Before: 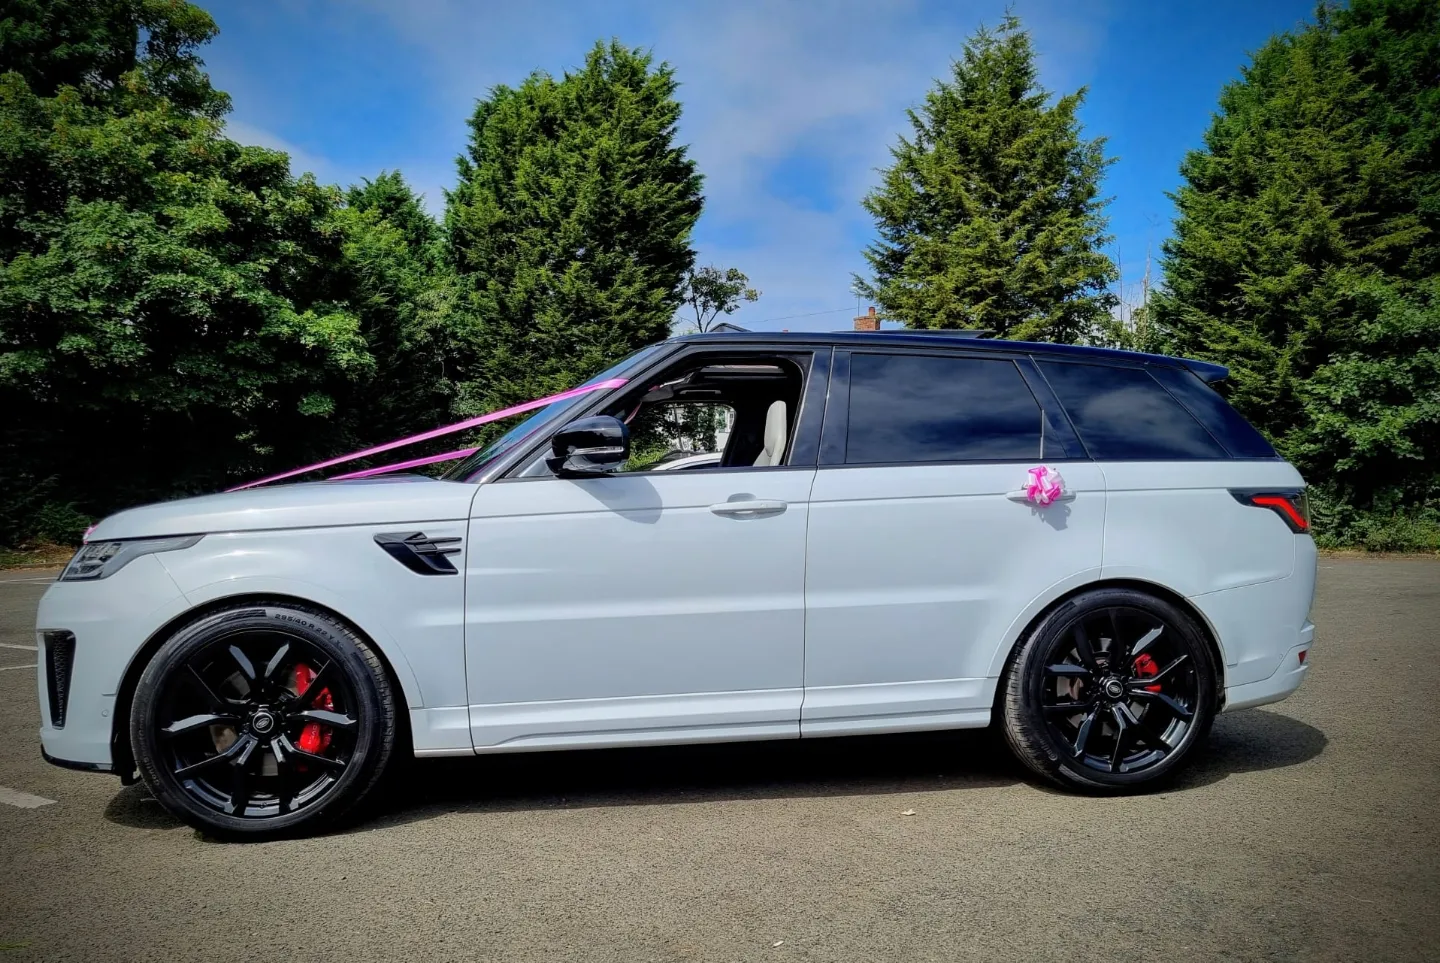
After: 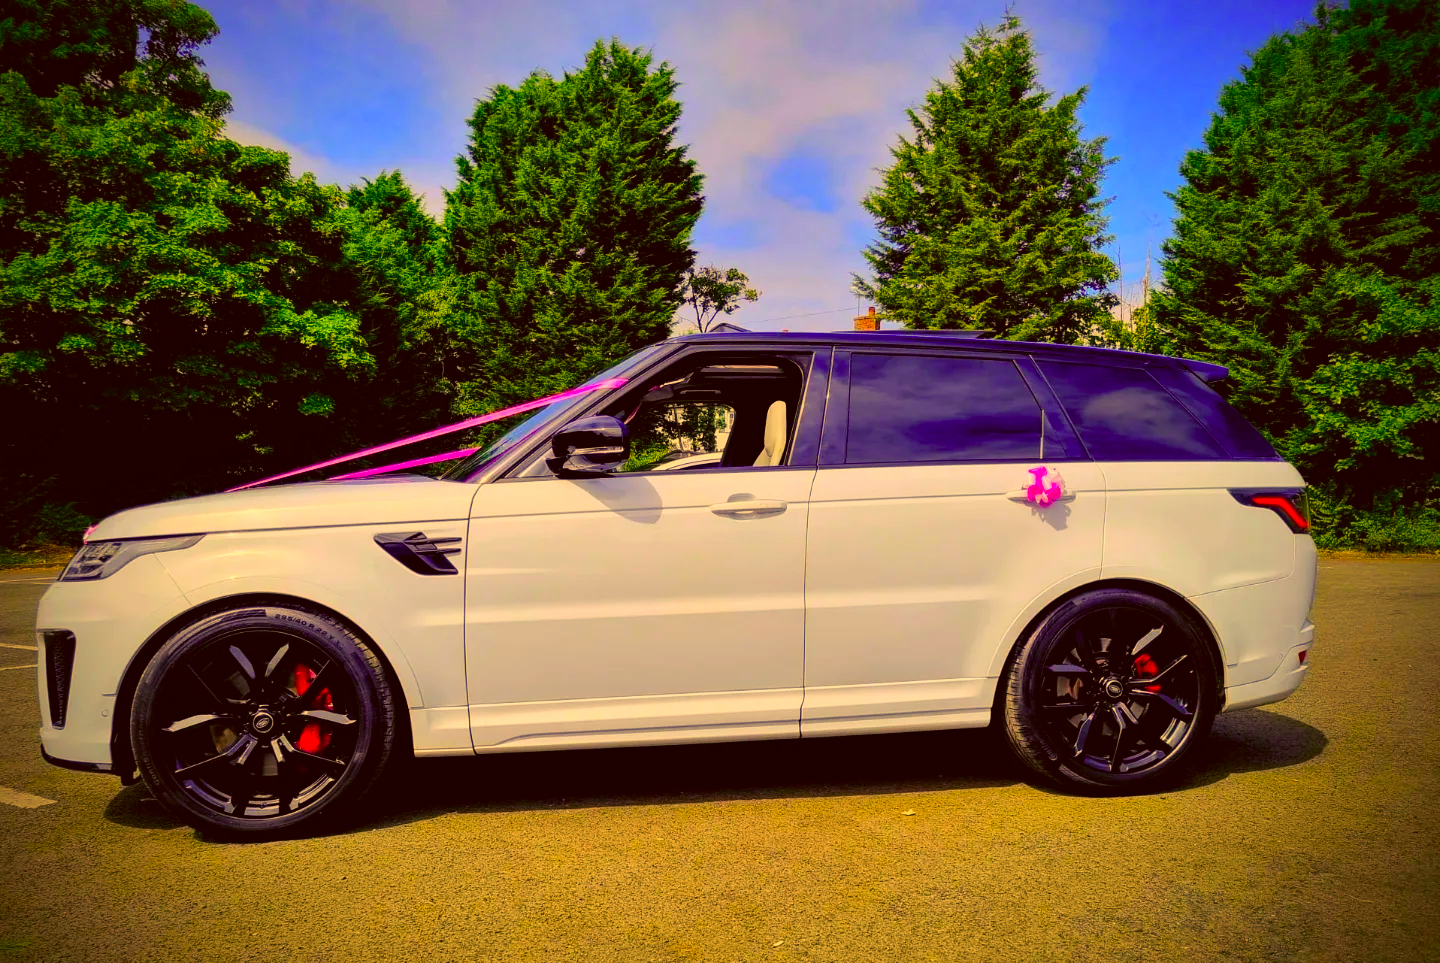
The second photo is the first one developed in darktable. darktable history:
color correction: highlights a* 10.73, highlights b* 30.67, shadows a* 2.81, shadows b* 18.18, saturation 1.74
contrast brightness saturation: contrast 0.154, brightness 0.046
color balance rgb: shadows lift › luminance -28.472%, shadows lift › chroma 15.274%, shadows lift › hue 267.12°, linear chroma grading › global chroma 14.726%, perceptual saturation grading › global saturation 0.974%
